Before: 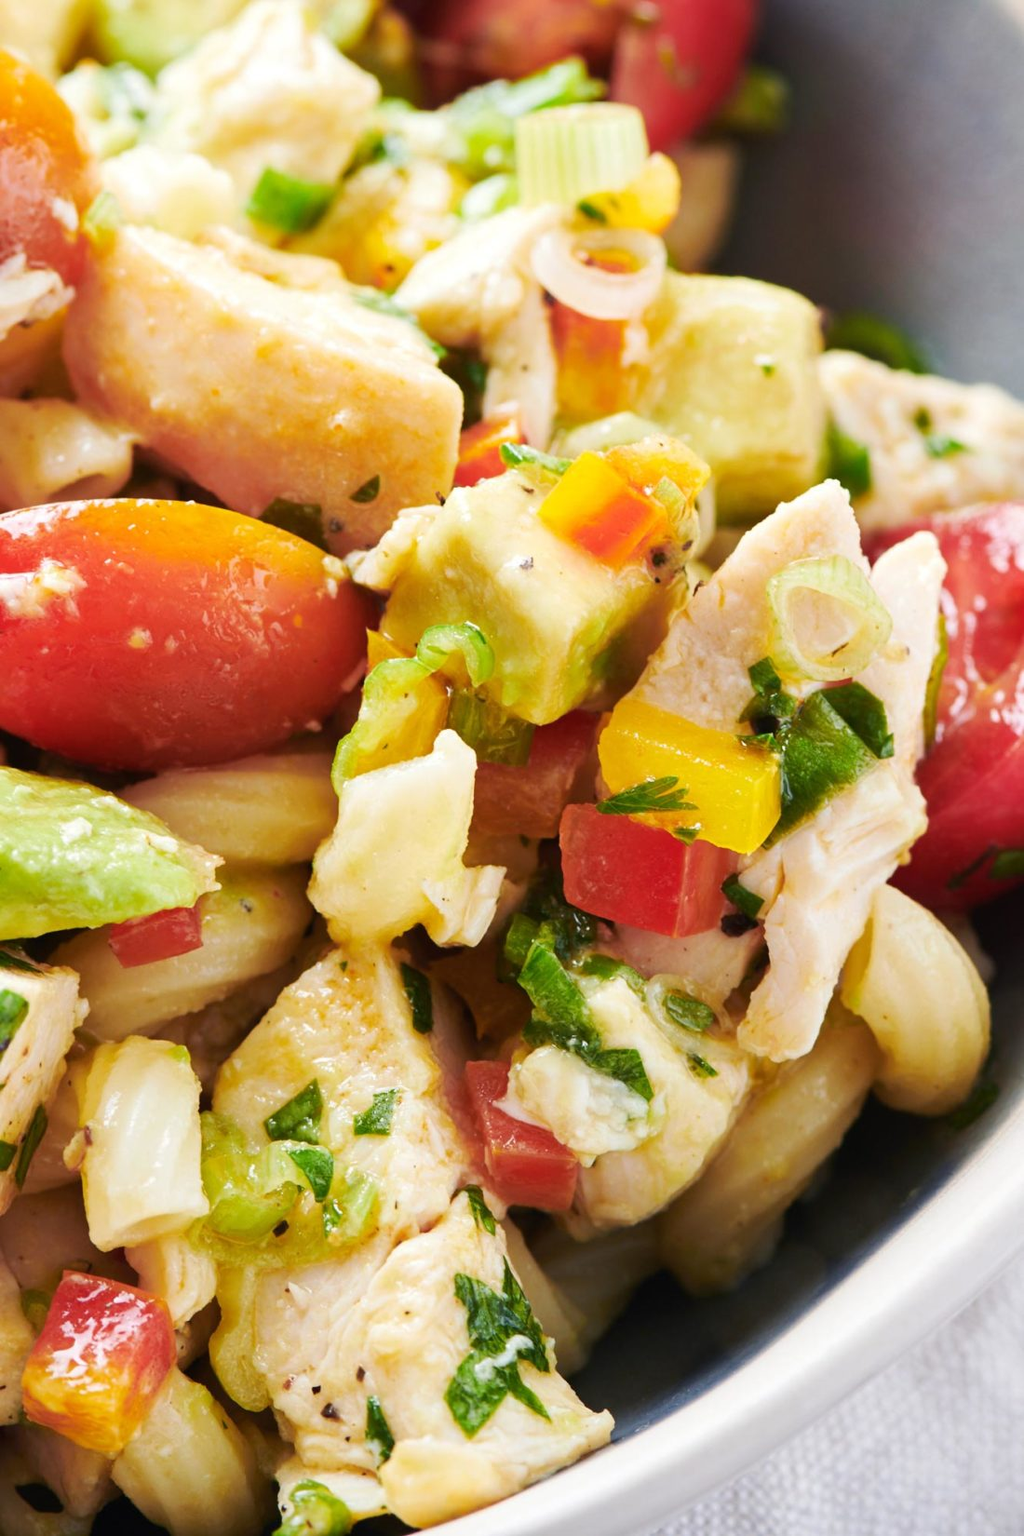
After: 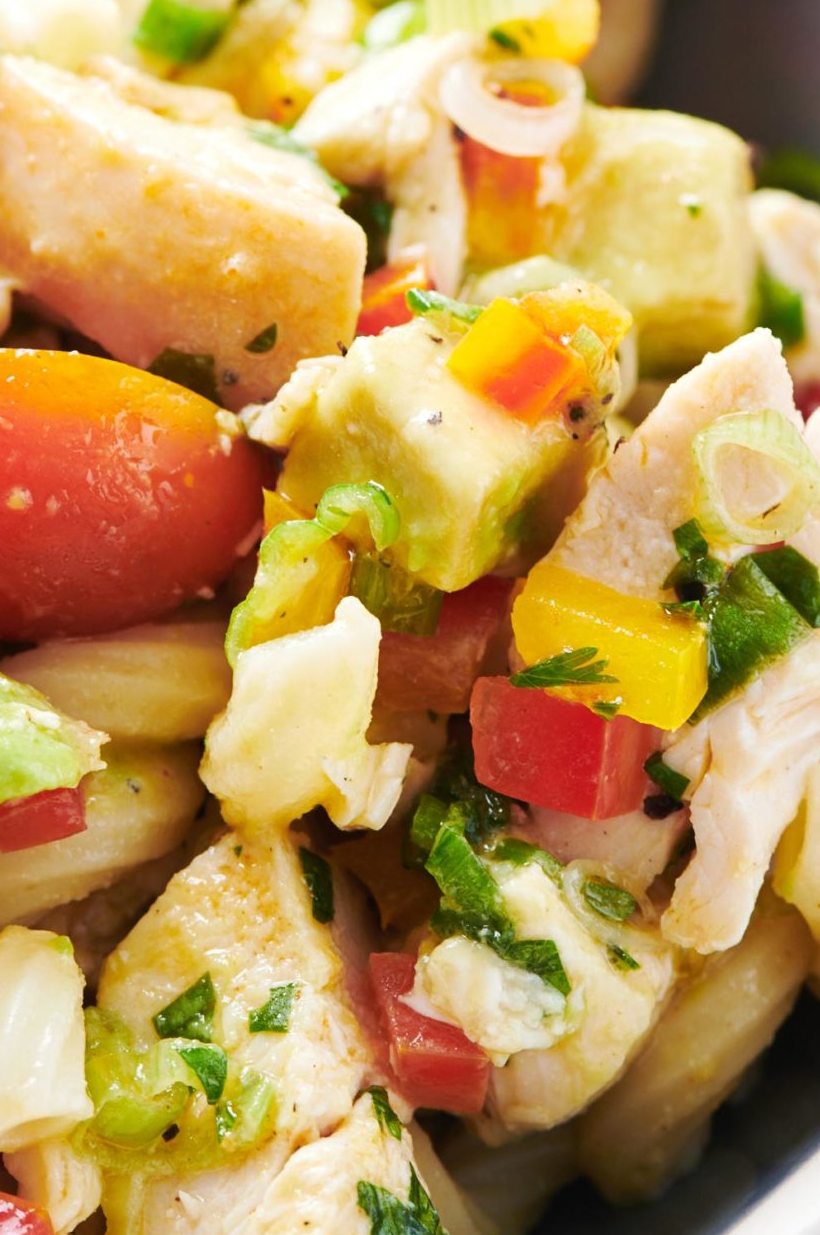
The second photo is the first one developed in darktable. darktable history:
crop and rotate: left 11.971%, top 11.37%, right 13.479%, bottom 13.757%
